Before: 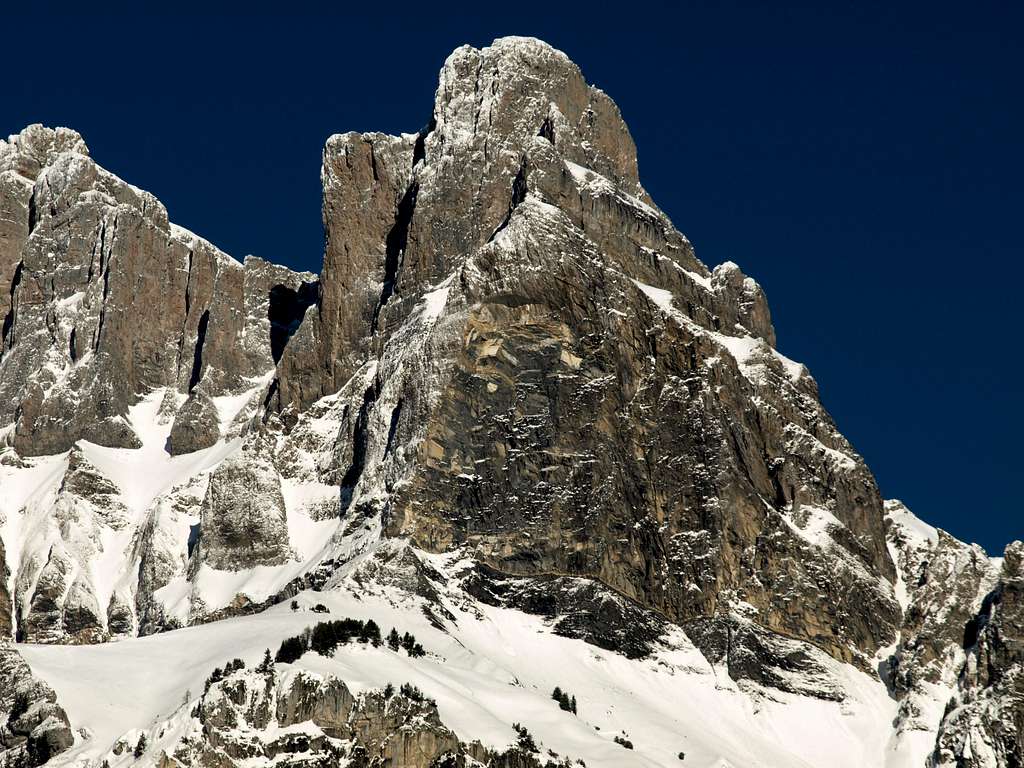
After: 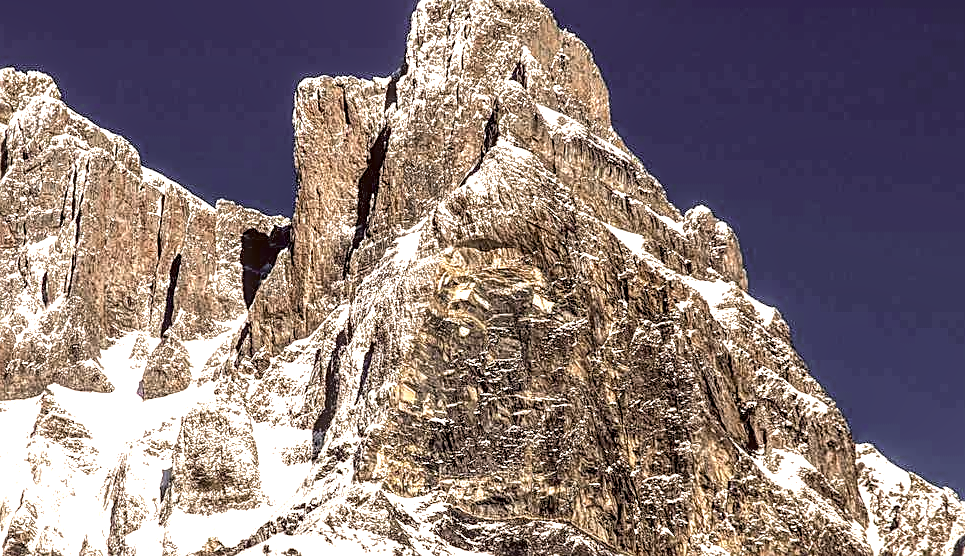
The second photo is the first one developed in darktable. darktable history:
exposure: black level correction 0, exposure 1.2 EV, compensate highlight preservation false
local contrast: highlights 2%, shadows 6%, detail 182%
sharpen: on, module defaults
color correction: highlights a* 10.2, highlights b* 9.74, shadows a* 8.96, shadows b* 7.69, saturation 0.815
crop: left 2.758%, top 7.331%, right 2.982%, bottom 20.21%
